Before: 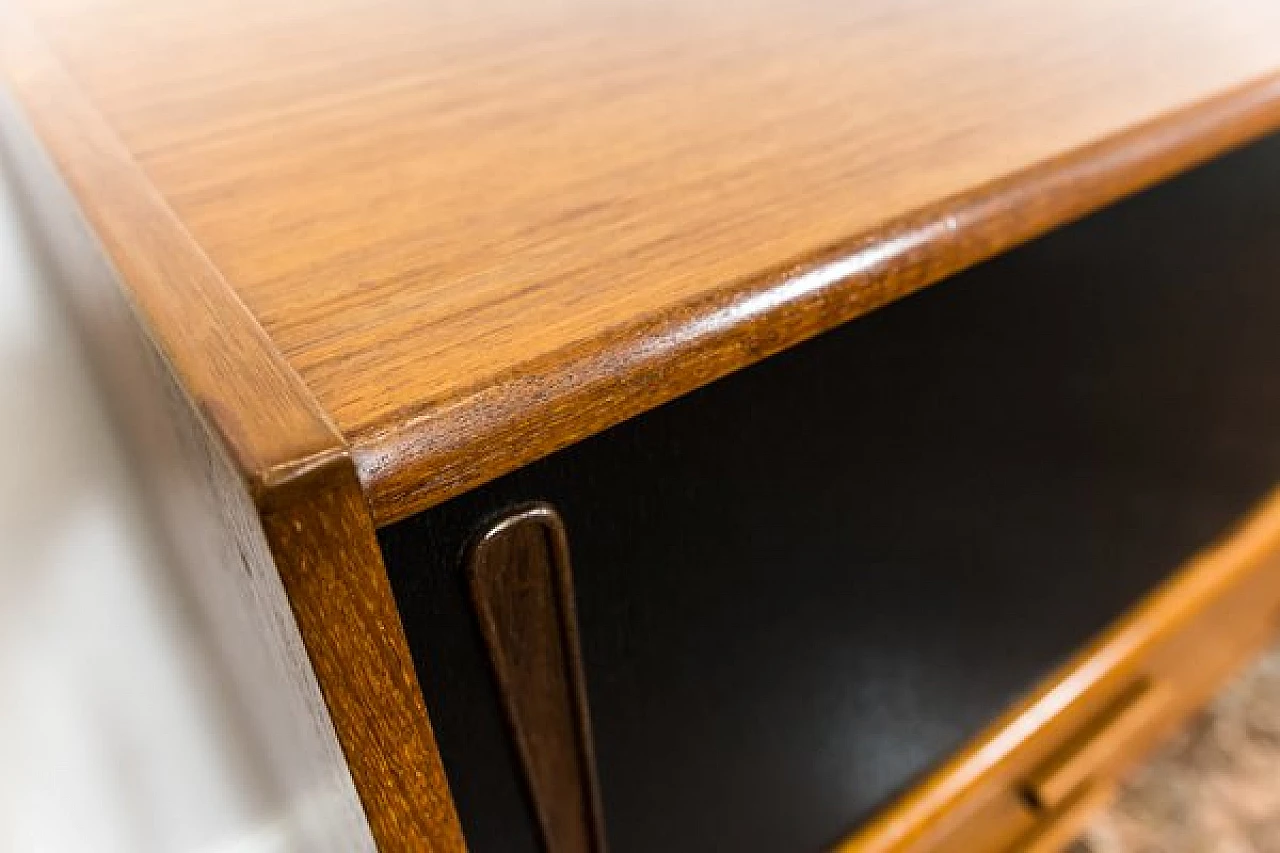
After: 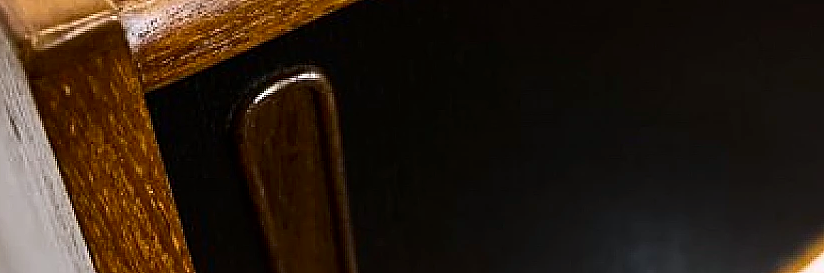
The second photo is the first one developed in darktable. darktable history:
white balance: red 0.974, blue 1.044
color balance rgb: global vibrance 20%
contrast brightness saturation: contrast 0.22
sharpen: on, module defaults
crop: left 18.091%, top 51.13%, right 17.525%, bottom 16.85%
